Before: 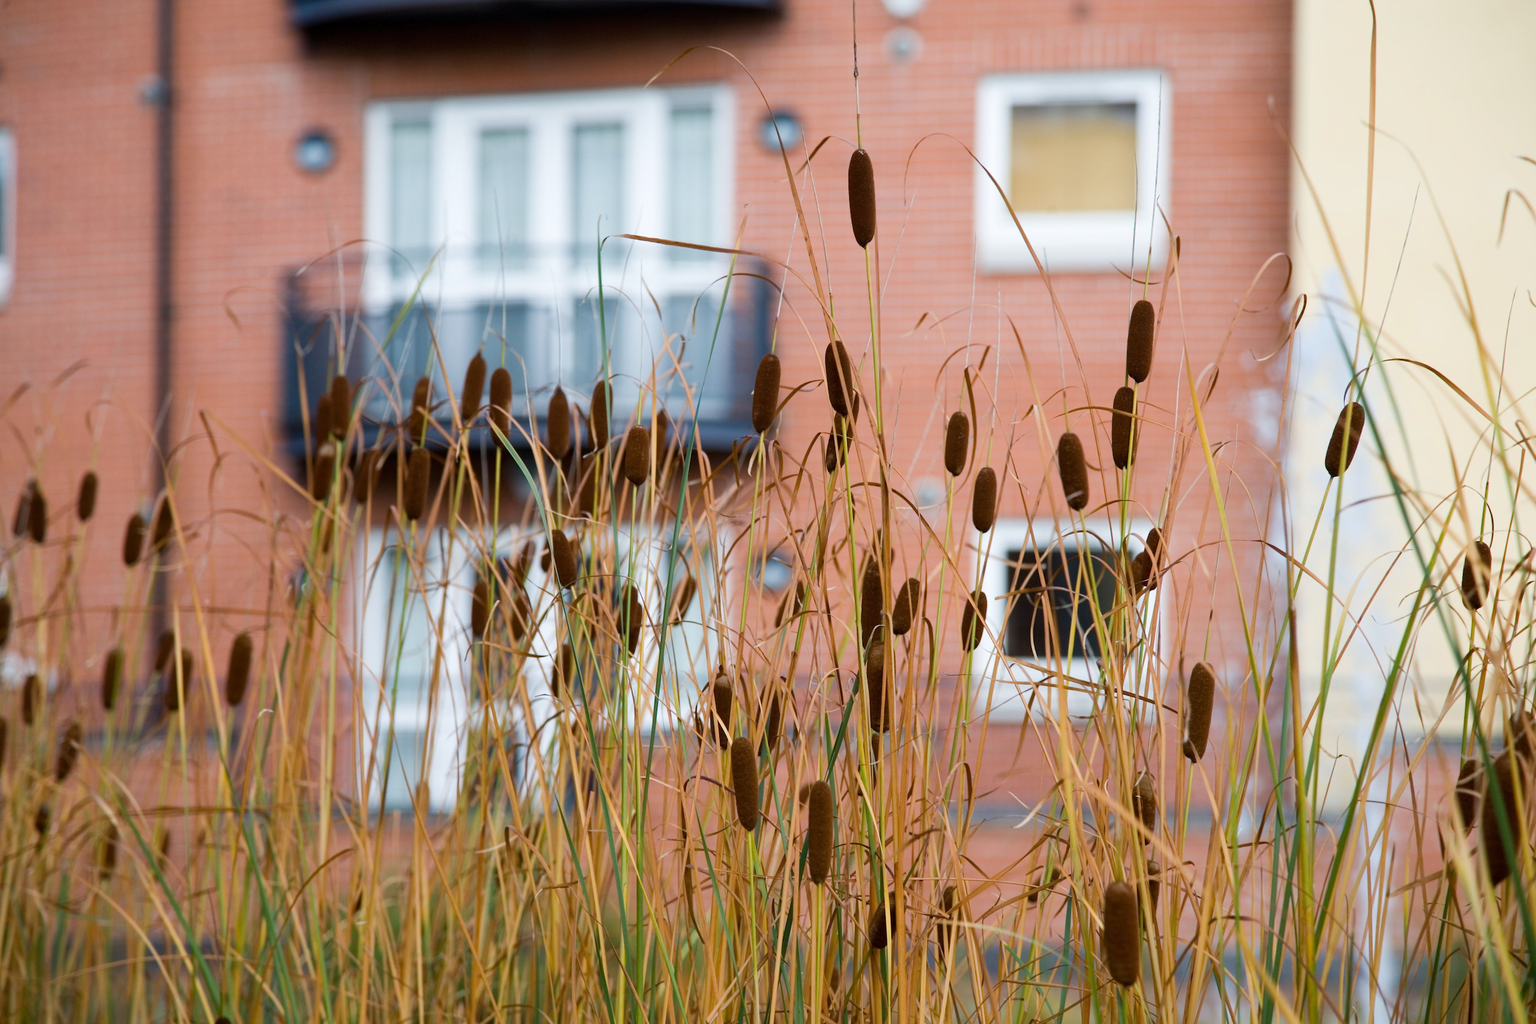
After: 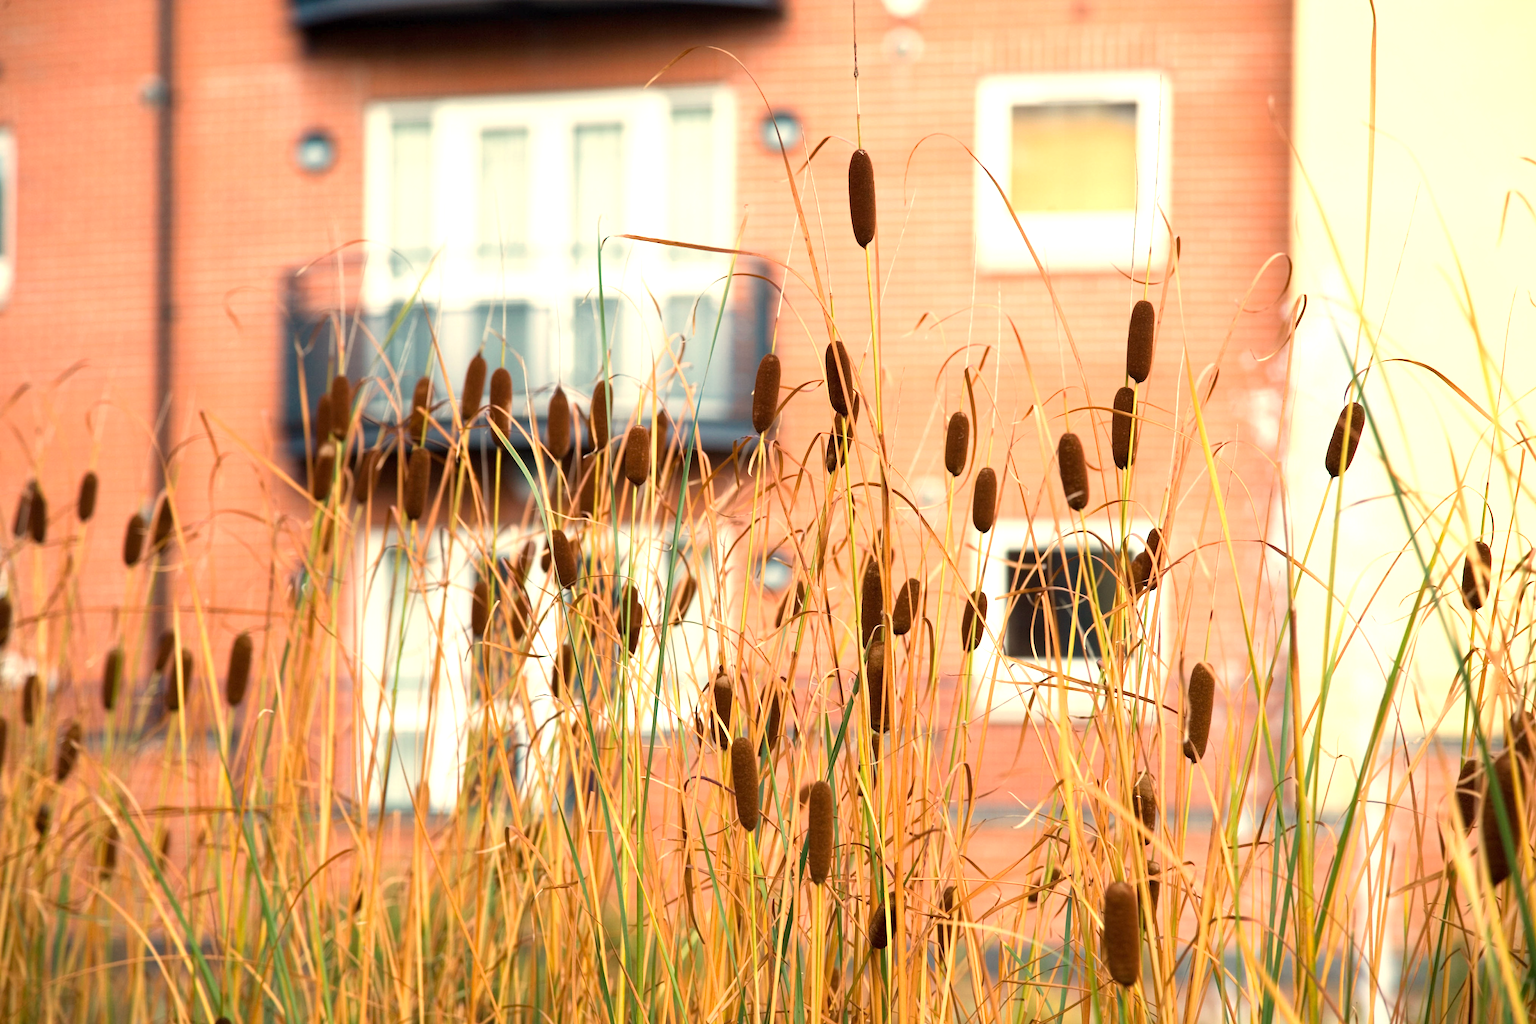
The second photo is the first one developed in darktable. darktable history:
exposure: exposure 1.16 EV, compensate exposure bias true, compensate highlight preservation false
white balance: red 1.138, green 0.996, blue 0.812
